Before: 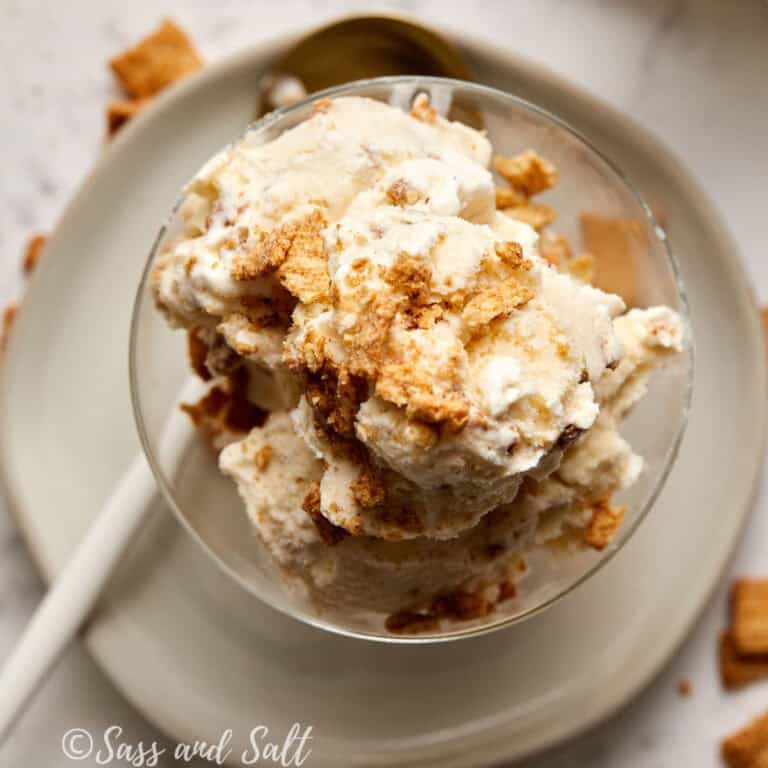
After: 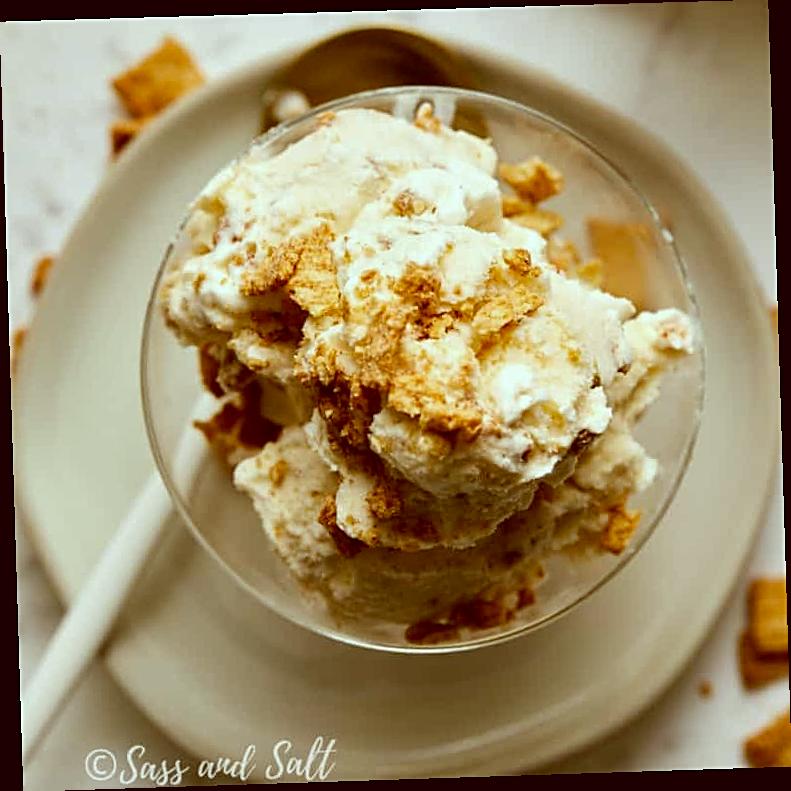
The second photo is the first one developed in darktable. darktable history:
sharpen: on, module defaults
white balance: red 0.924, blue 1.095
rotate and perspective: rotation -1.77°, lens shift (horizontal) 0.004, automatic cropping off
color correction: highlights a* -5.3, highlights b* 9.8, shadows a* 9.8, shadows b* 24.26
